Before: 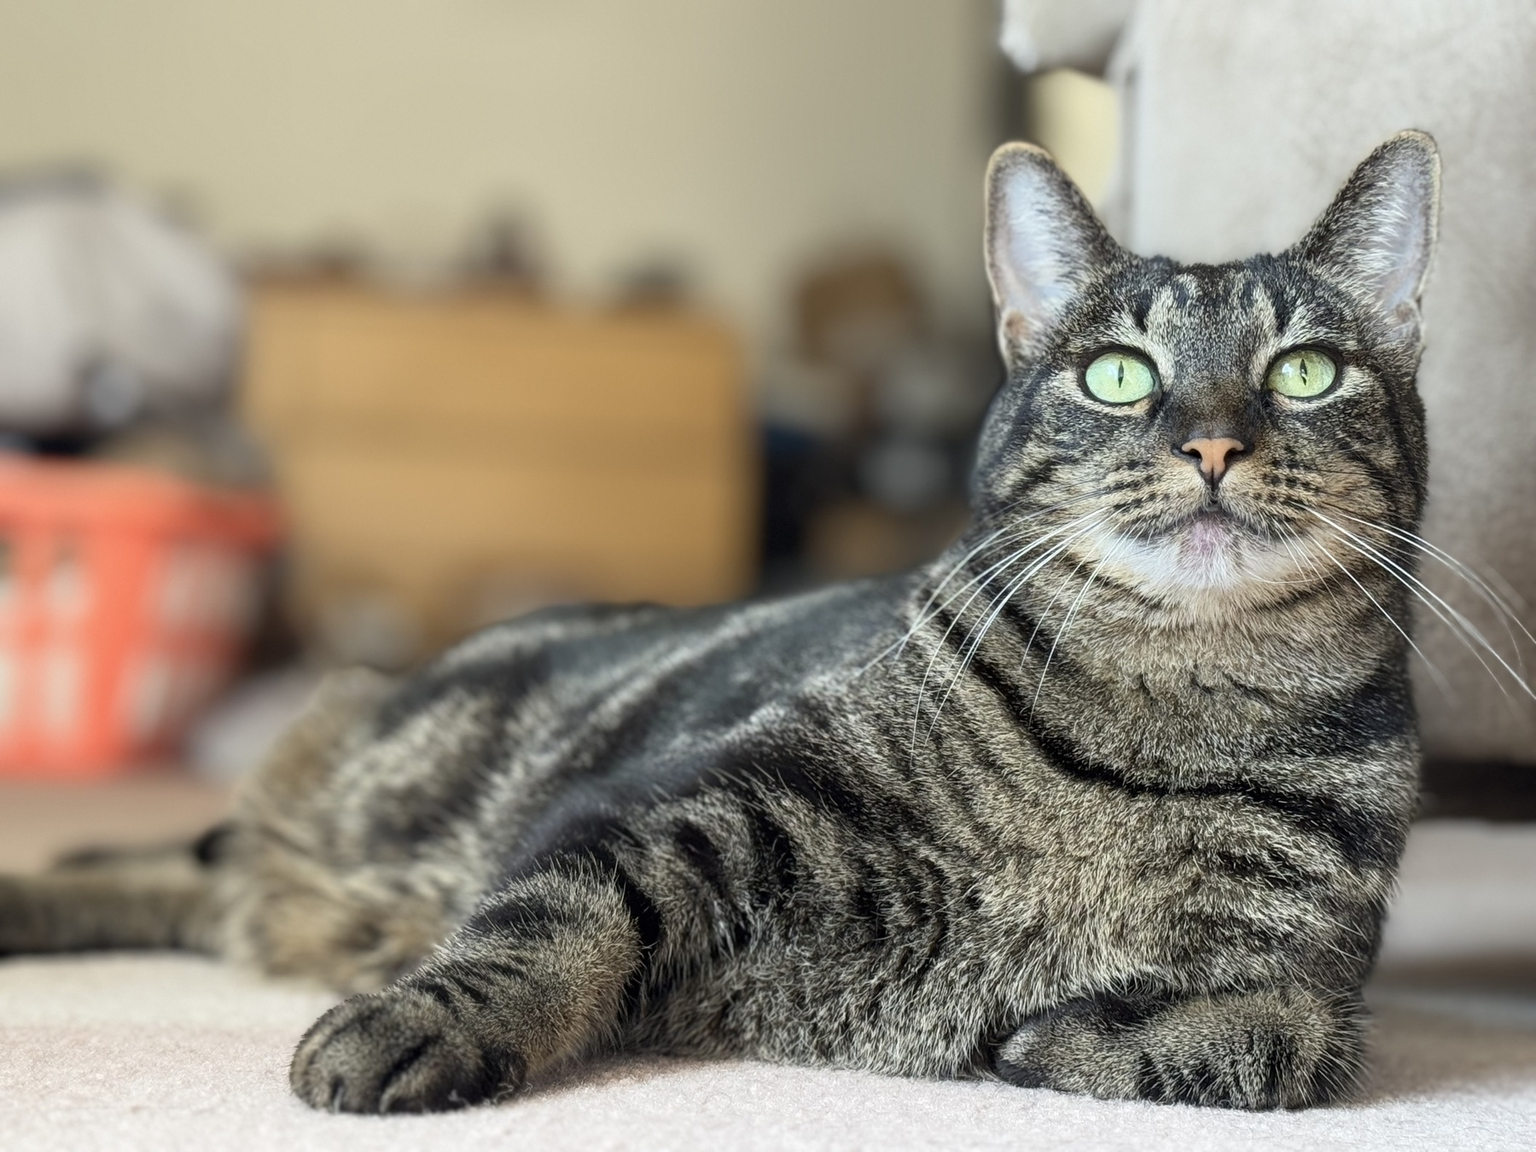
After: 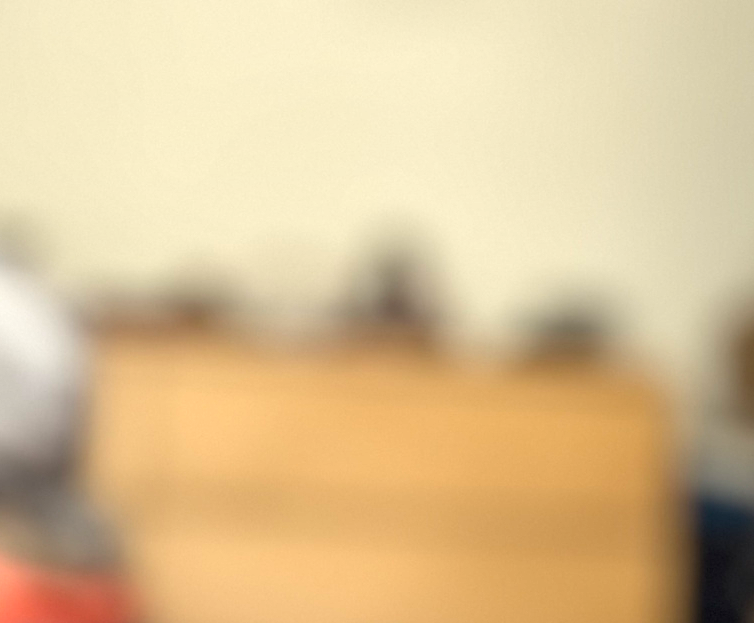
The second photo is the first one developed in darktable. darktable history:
exposure: exposure 0.604 EV, compensate highlight preservation false
crop and rotate: left 11.015%, top 0.05%, right 47.06%, bottom 53.736%
local contrast: on, module defaults
